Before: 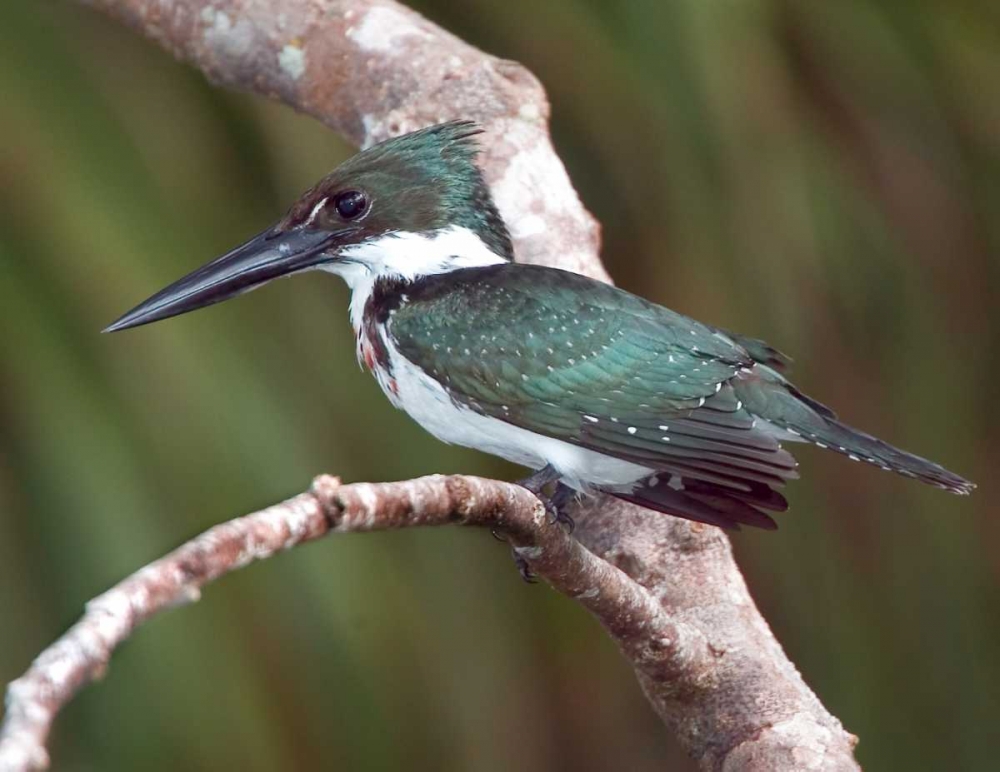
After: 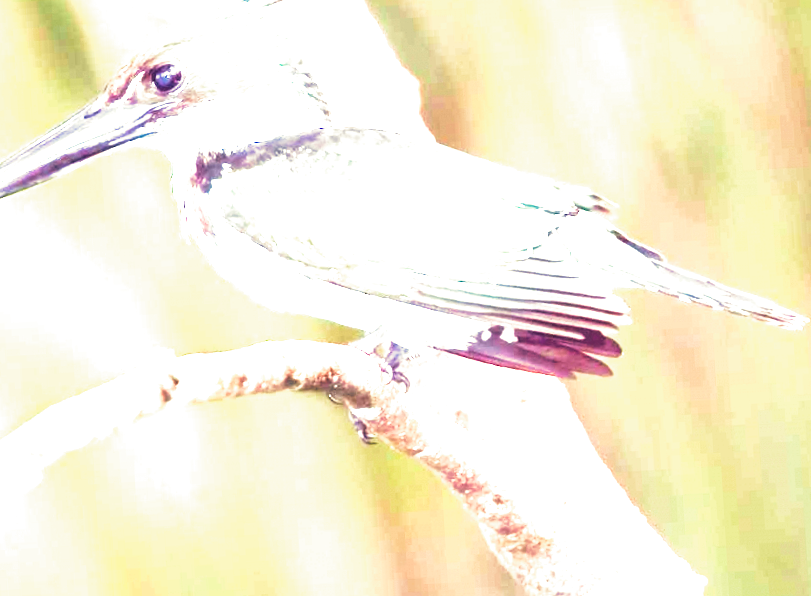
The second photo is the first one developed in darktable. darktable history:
color correction: highlights a* -0.182, highlights b* -0.124
crop: left 16.315%, top 14.246%
color zones: curves: ch1 [(0, 0.469) (0.001, 0.469) (0.12, 0.446) (0.248, 0.469) (0.5, 0.5) (0.748, 0.5) (0.999, 0.469) (1, 0.469)]
rotate and perspective: rotation -3.52°, crop left 0.036, crop right 0.964, crop top 0.081, crop bottom 0.919
split-toning: shadows › hue 216°, shadows › saturation 1, highlights › hue 57.6°, balance -33.4
exposure: black level correction 0, exposure 4 EV, compensate exposure bias true, compensate highlight preservation false
velvia: on, module defaults
